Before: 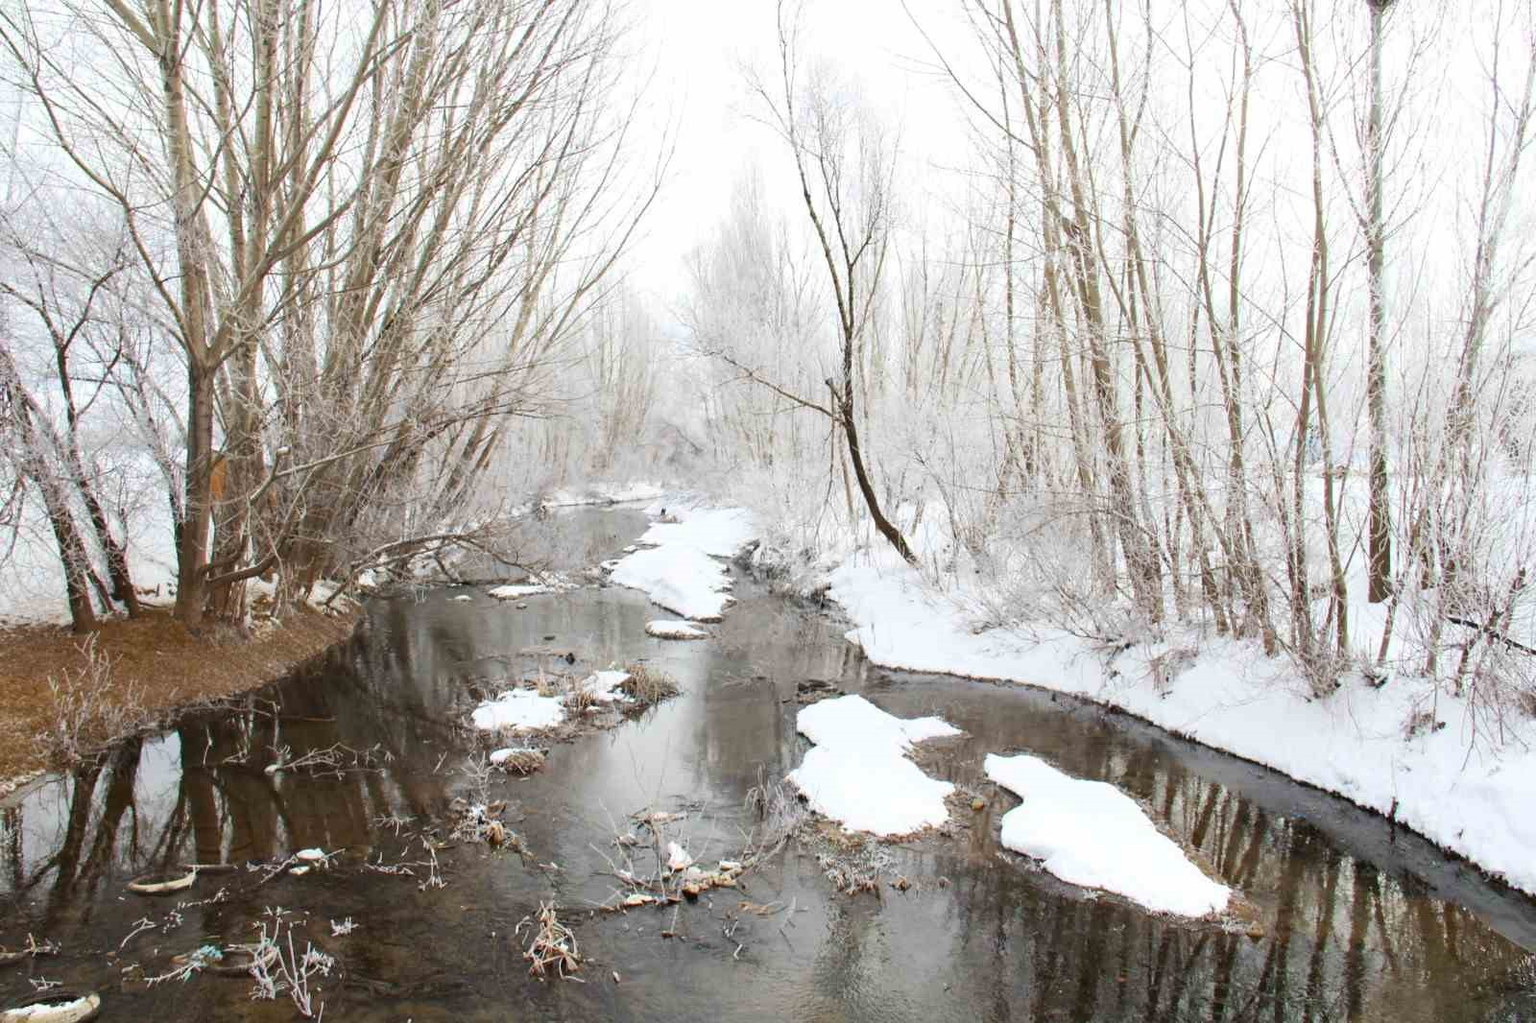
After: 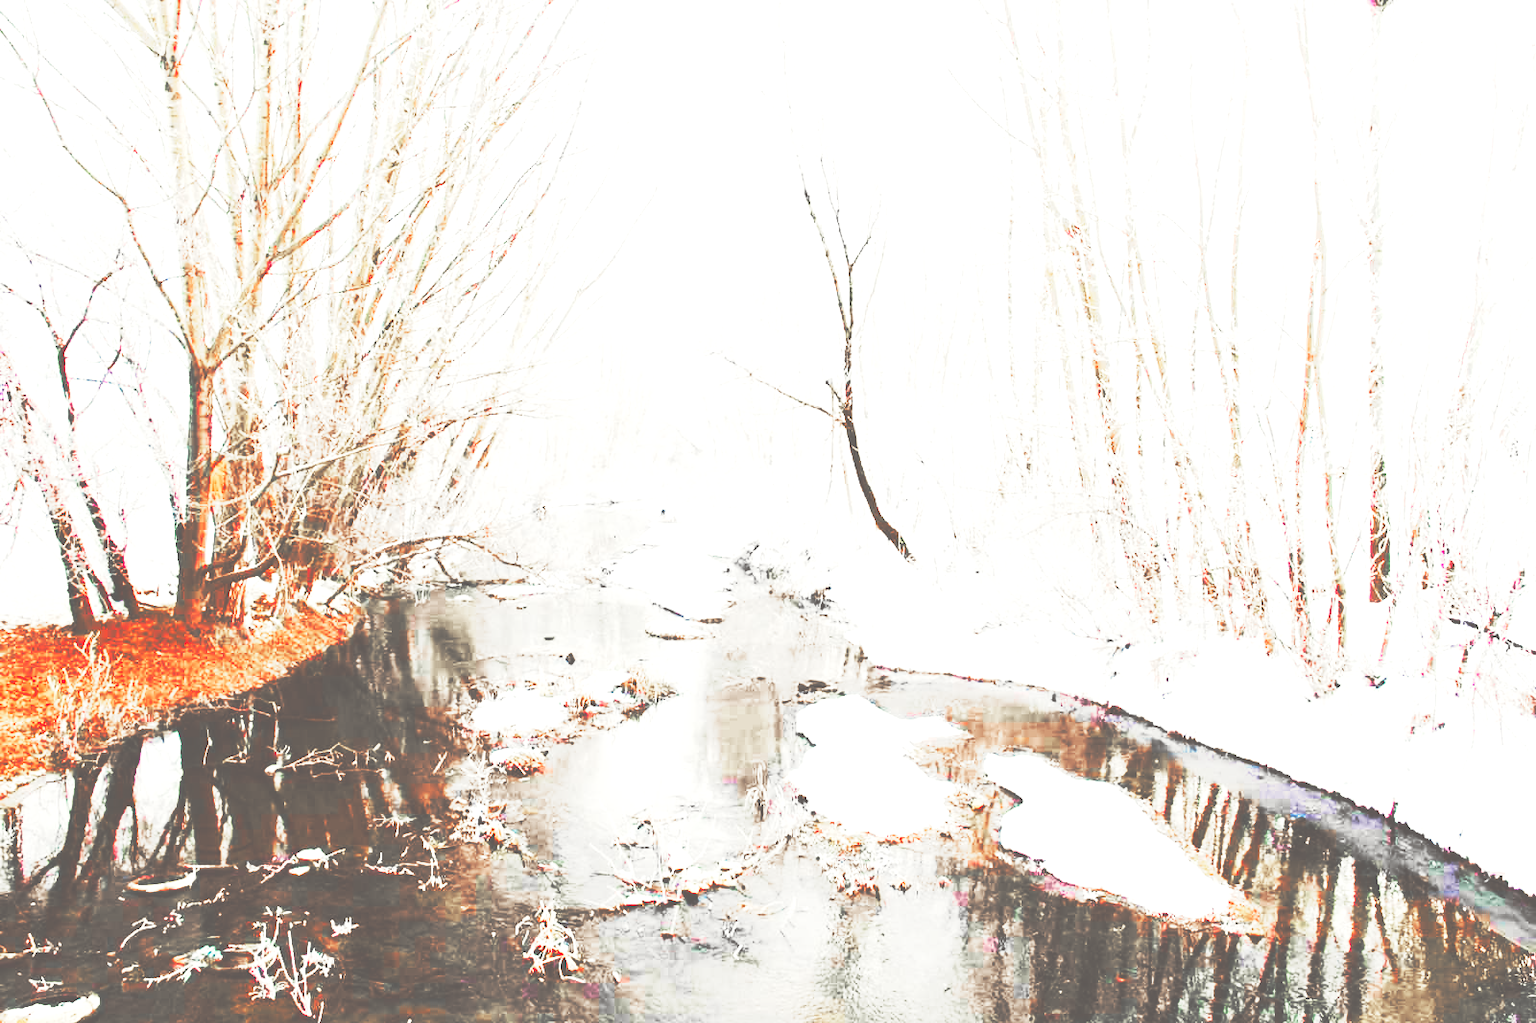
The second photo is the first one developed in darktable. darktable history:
color correction: highlights a* -1.02, highlights b* 4.66, shadows a* 3.56
base curve: curves: ch0 [(0, 0.015) (0.085, 0.116) (0.134, 0.298) (0.19, 0.545) (0.296, 0.764) (0.599, 0.982) (1, 1)], preserve colors none
tone curve: curves: ch0 [(0, 0) (0.003, 0.235) (0.011, 0.235) (0.025, 0.235) (0.044, 0.235) (0.069, 0.235) (0.1, 0.237) (0.136, 0.239) (0.177, 0.243) (0.224, 0.256) (0.277, 0.287) (0.335, 0.329) (0.399, 0.391) (0.468, 0.476) (0.543, 0.574) (0.623, 0.683) (0.709, 0.778) (0.801, 0.869) (0.898, 0.924) (1, 1)], preserve colors none
color zones: curves: ch1 [(0, 0.708) (0.088, 0.648) (0.245, 0.187) (0.429, 0.326) (0.571, 0.498) (0.714, 0.5) (0.857, 0.5) (1, 0.708)]
levels: levels [0.072, 0.414, 0.976]
